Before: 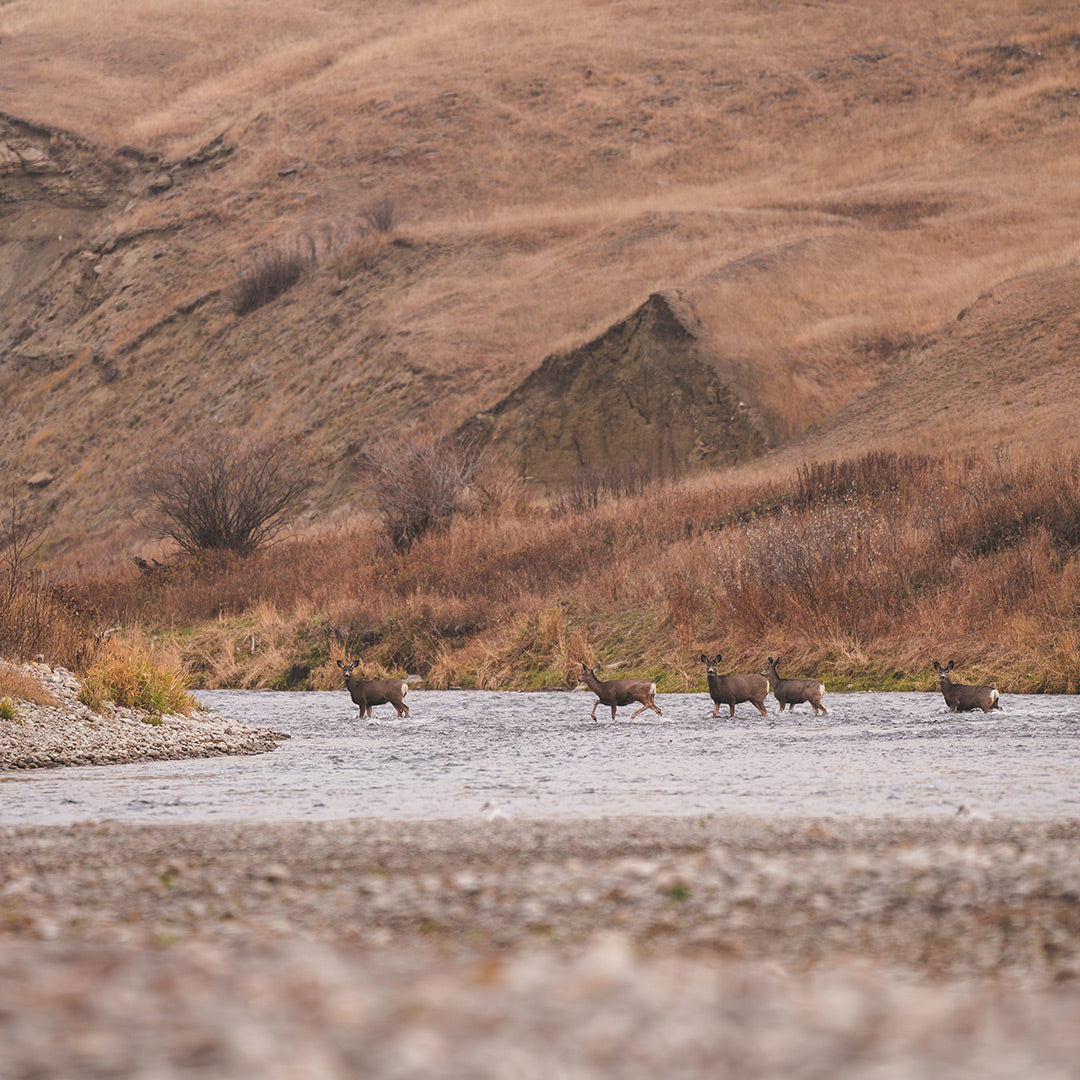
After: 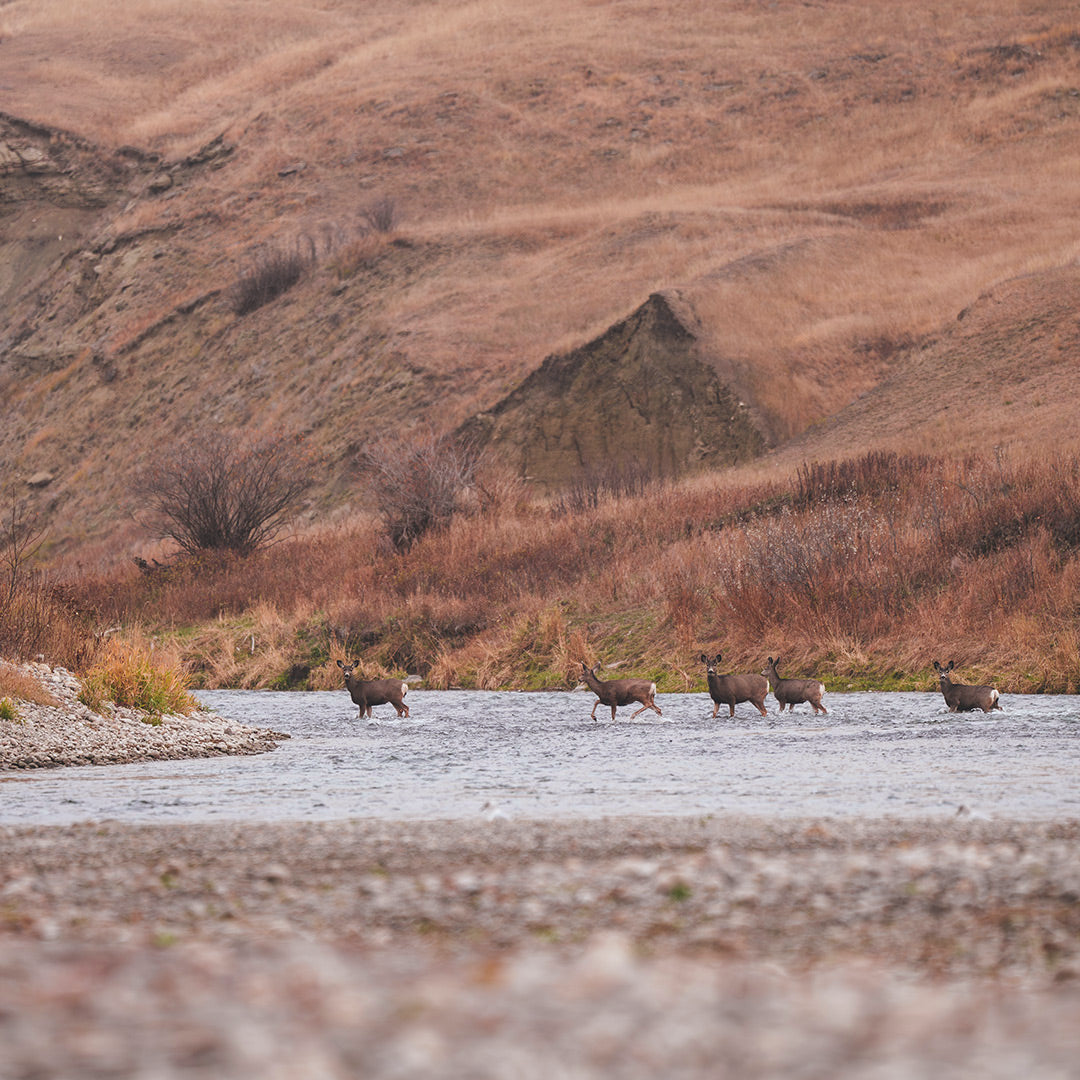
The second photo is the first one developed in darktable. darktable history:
color calibration: output R [0.946, 0.065, -0.013, 0], output G [-0.246, 1.264, -0.017, 0], output B [0.046, -0.098, 1.05, 0], gray › normalize channels true, x 0.354, y 0.368, temperature 4706.2 K, gamut compression 0.026
